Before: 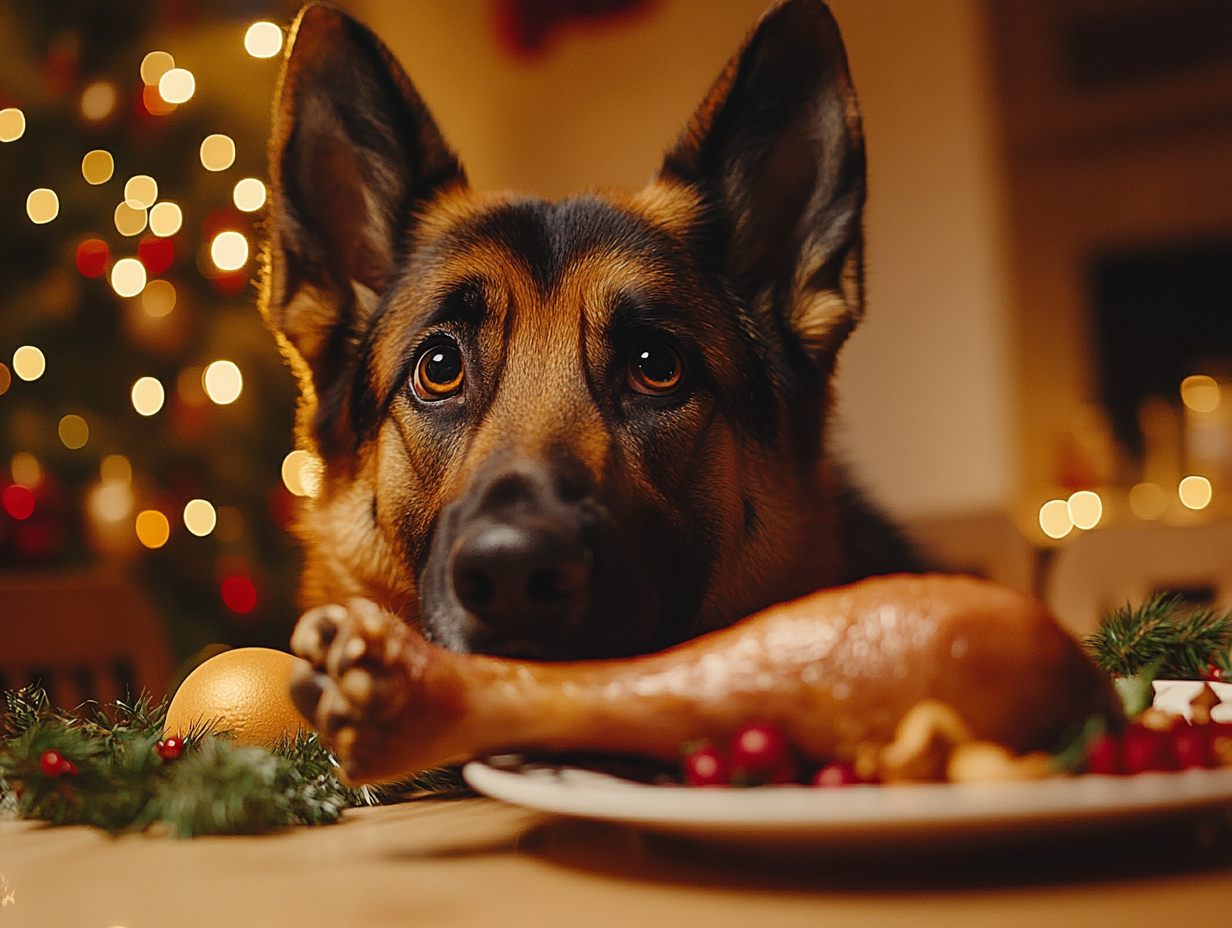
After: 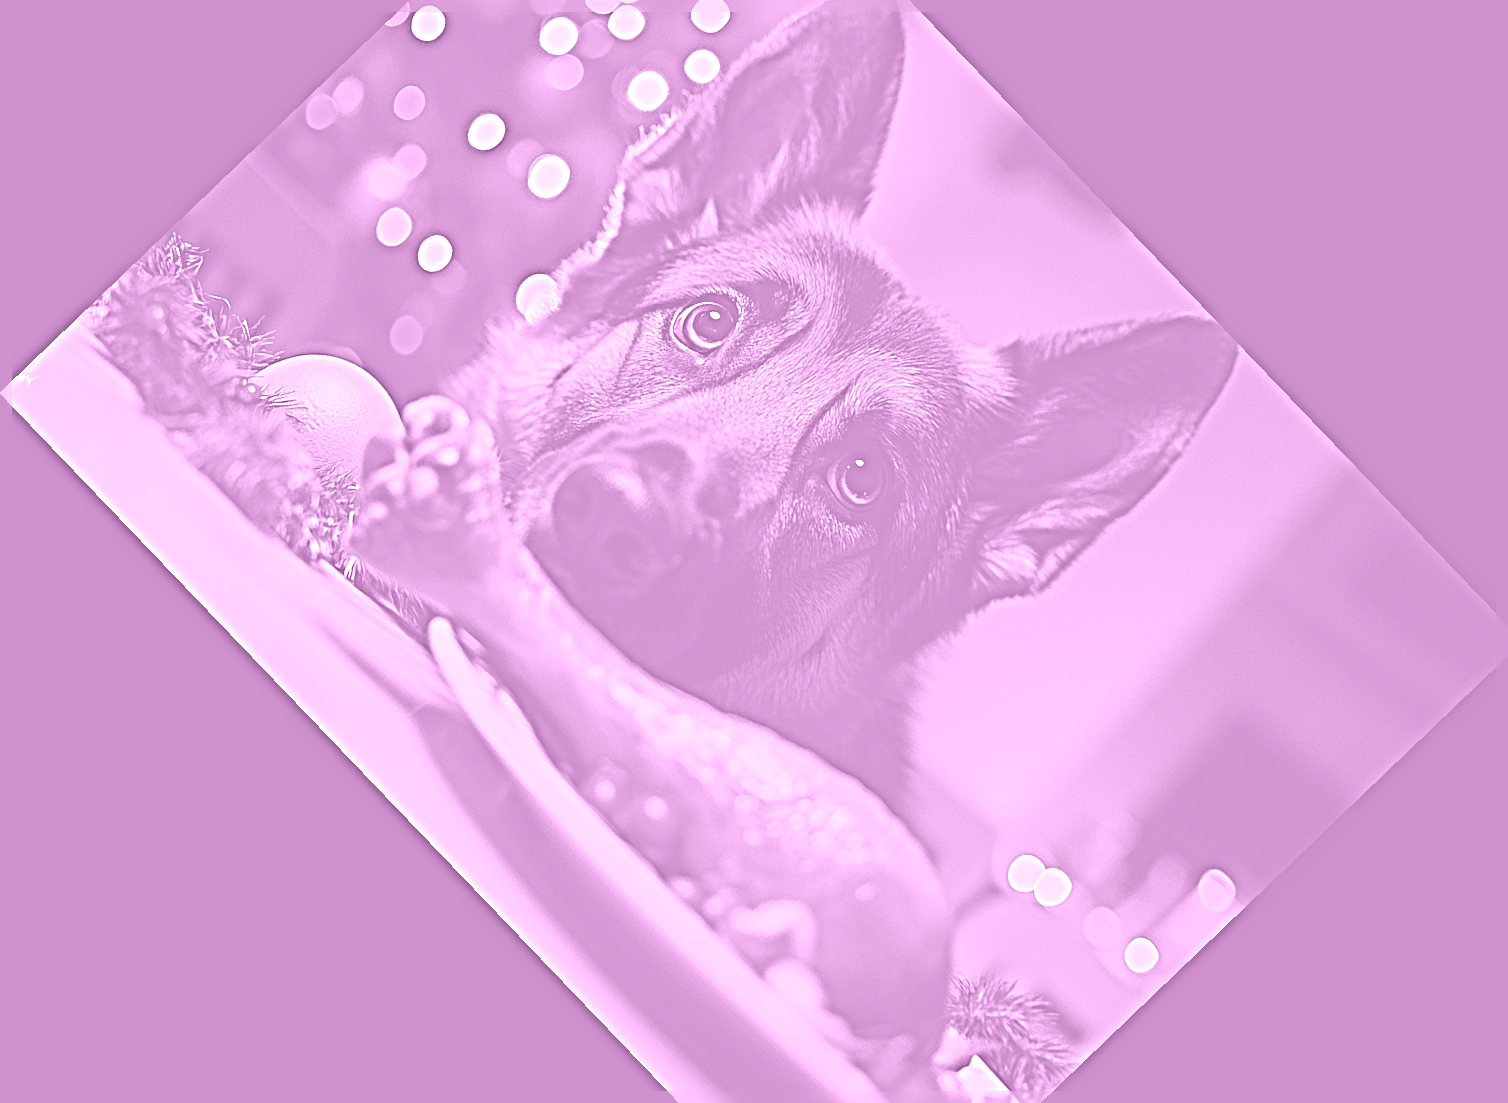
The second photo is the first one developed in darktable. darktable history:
sharpen: radius 6.3, amount 1.8, threshold 0
crop and rotate: angle -46.26°, top 16.234%, right 0.912%, bottom 11.704%
white balance: red 0.98, blue 1.034
exposure: exposure 0.426 EV, compensate highlight preservation false
colorize: hue 331.2°, saturation 69%, source mix 30.28%, lightness 69.02%, version 1
